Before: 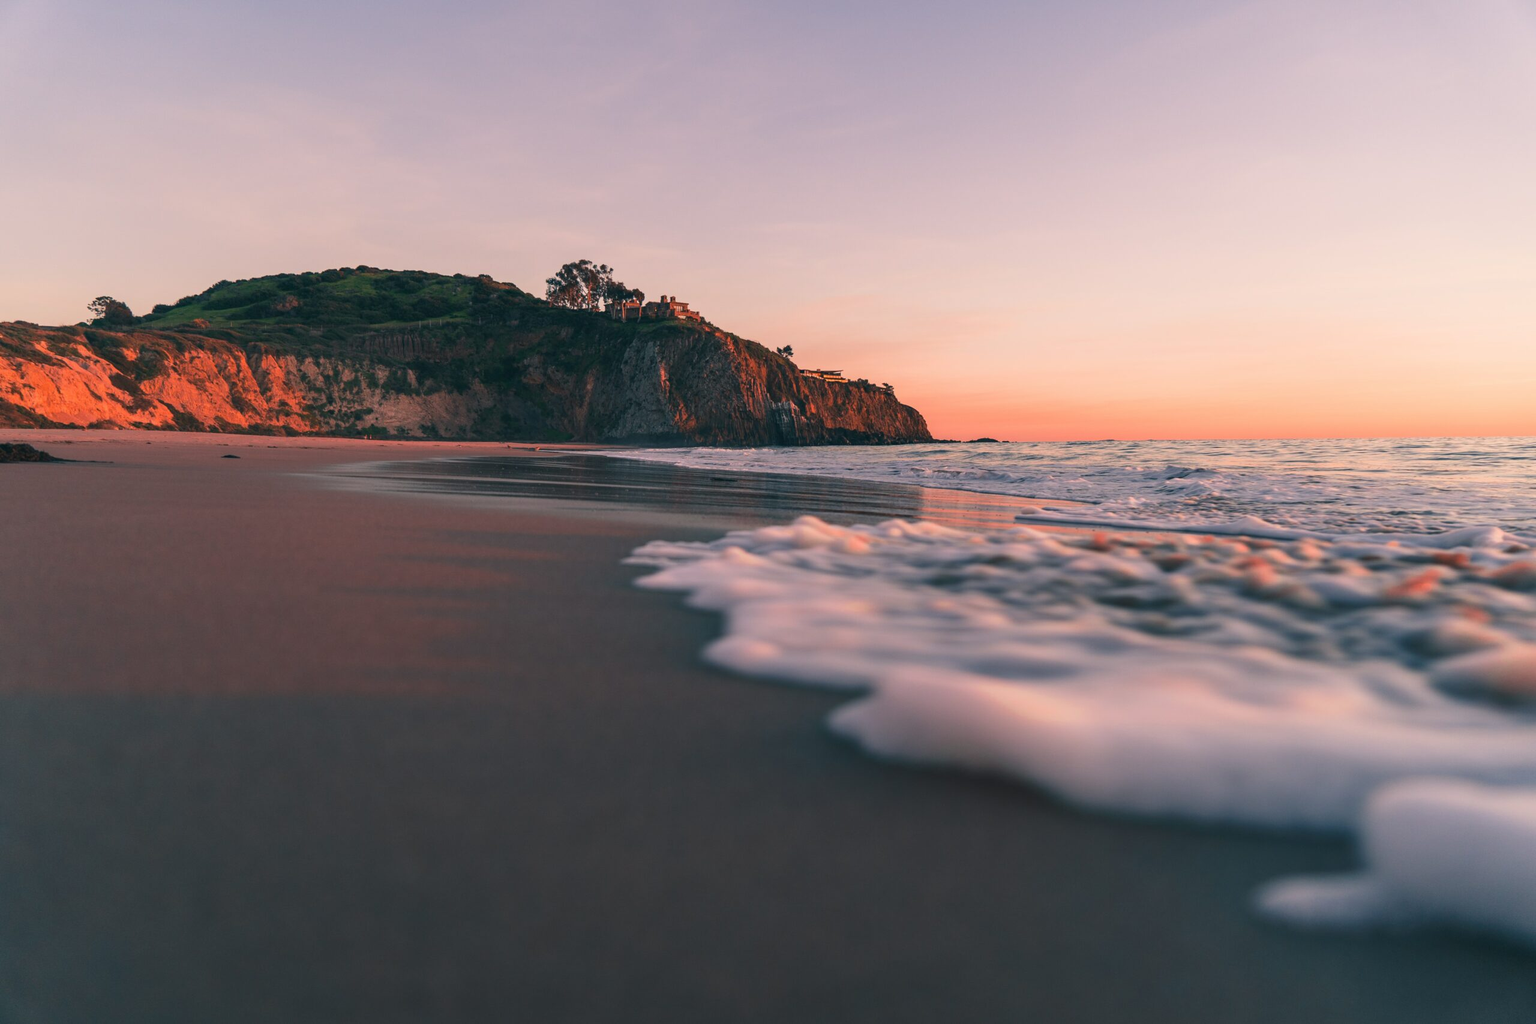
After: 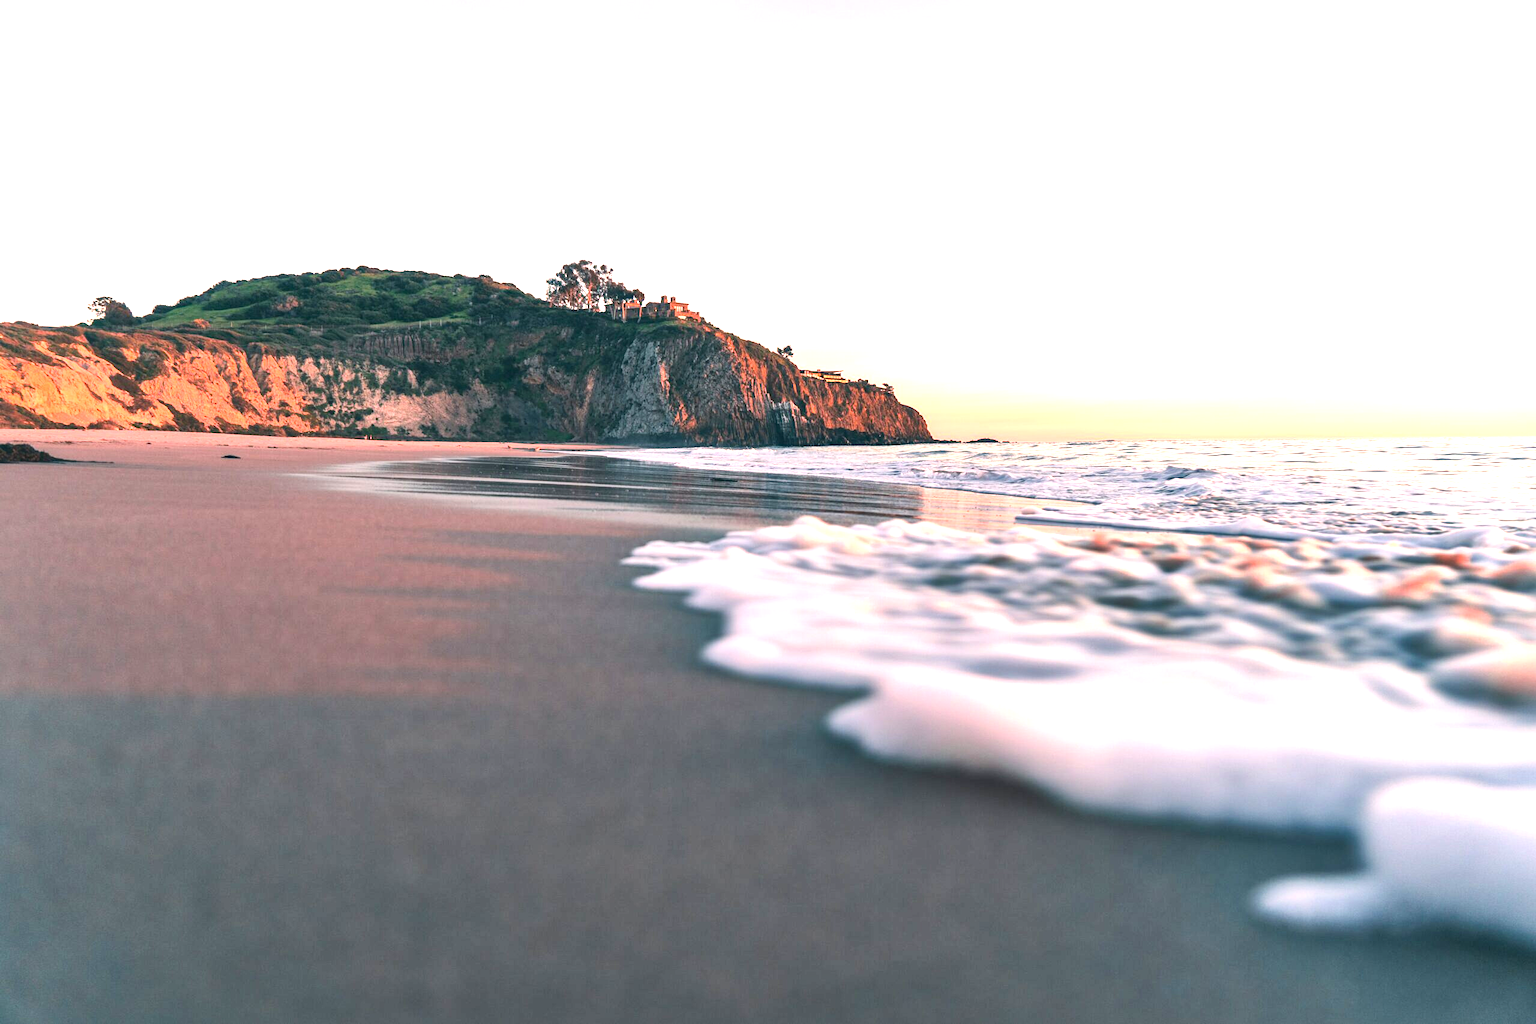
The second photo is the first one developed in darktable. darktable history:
tone curve: curves: ch0 [(0, 0) (0.251, 0.254) (0.689, 0.733) (1, 1)]
exposure: black level correction 0, exposure 1.6 EV, compensate exposure bias true, compensate highlight preservation false
local contrast: mode bilateral grid, contrast 25, coarseness 60, detail 151%, midtone range 0.2
